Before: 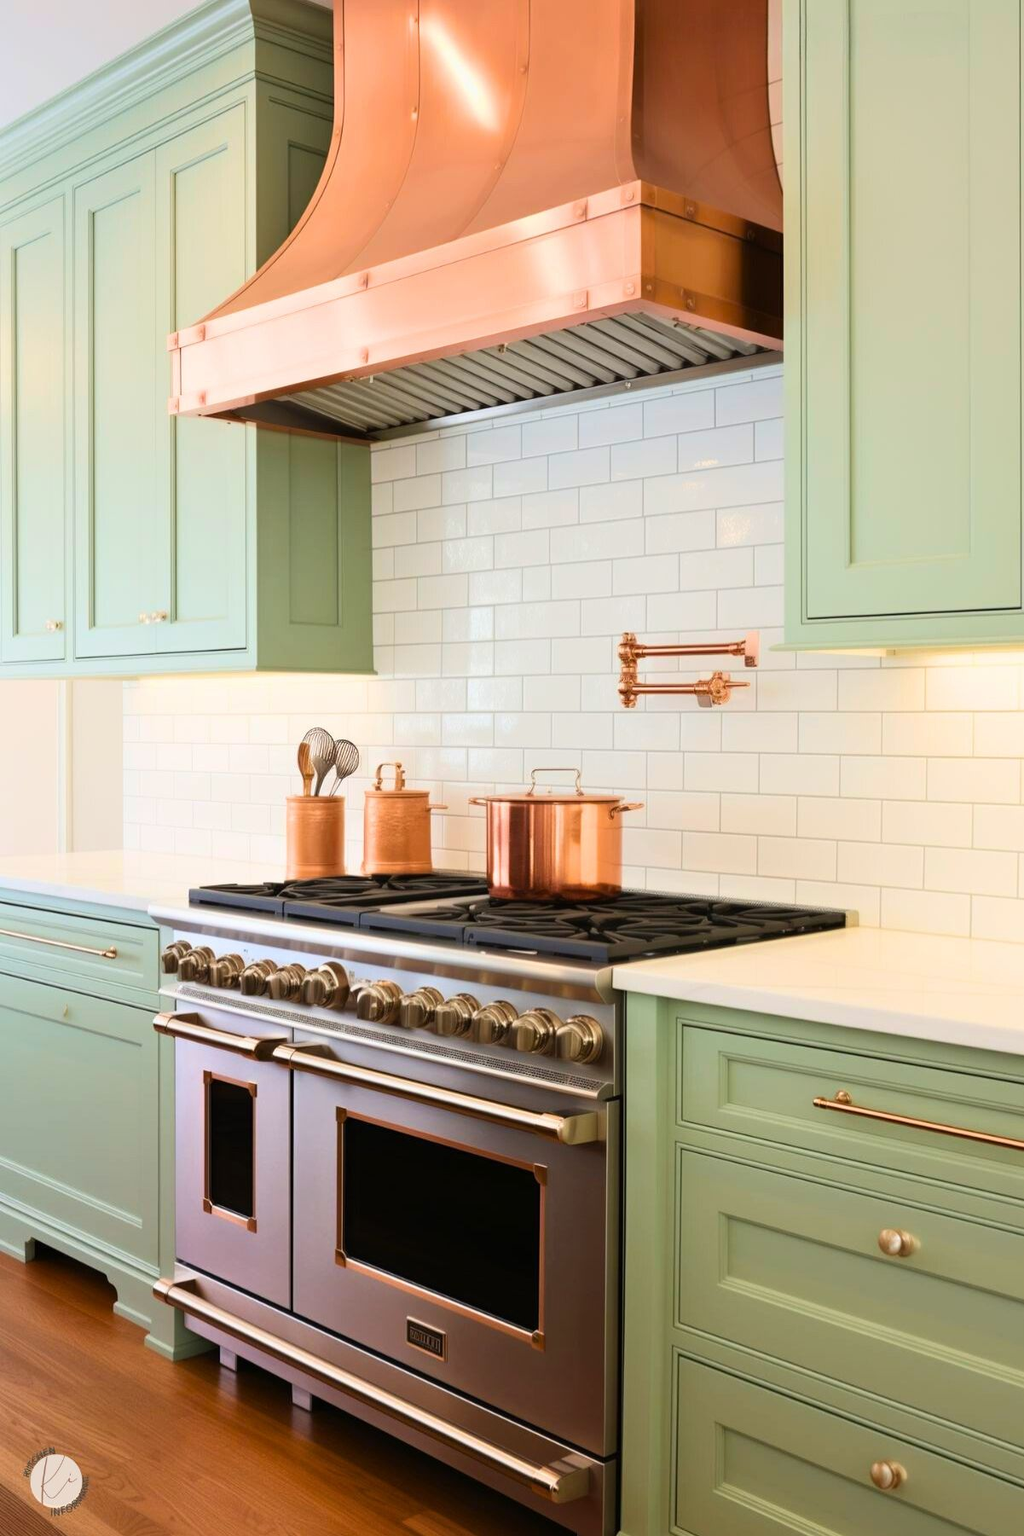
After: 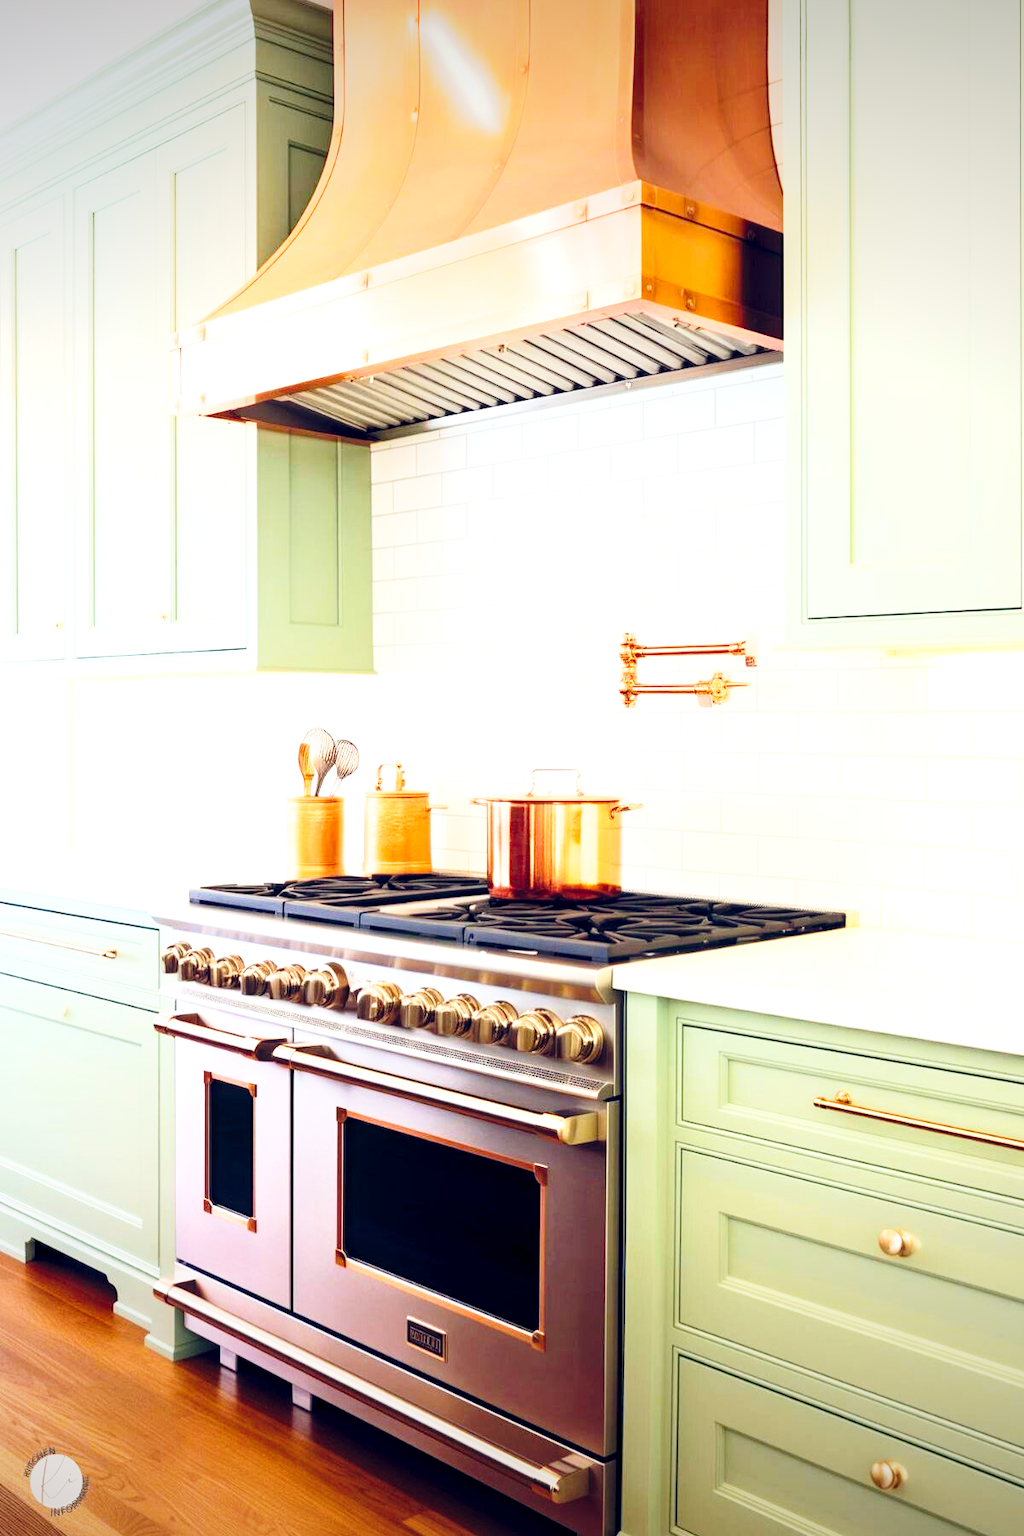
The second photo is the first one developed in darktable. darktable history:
local contrast: highlights 91%, shadows 82%
exposure: black level correction 0, exposure 0.498 EV, compensate exposure bias true, compensate highlight preservation false
base curve: curves: ch0 [(0, 0) (0.028, 0.03) (0.121, 0.232) (0.46, 0.748) (0.859, 0.968) (1, 1)], preserve colors none
color balance rgb: global offset › chroma 0.259%, global offset › hue 257.3°, perceptual saturation grading › global saturation 25.737%
shadows and highlights: shadows 1.07, highlights 38.96, highlights color adjustment 77.7%
vignetting: fall-off start 97.77%, fall-off radius 99.13%, brightness -0.582, saturation -0.112, width/height ratio 1.376
